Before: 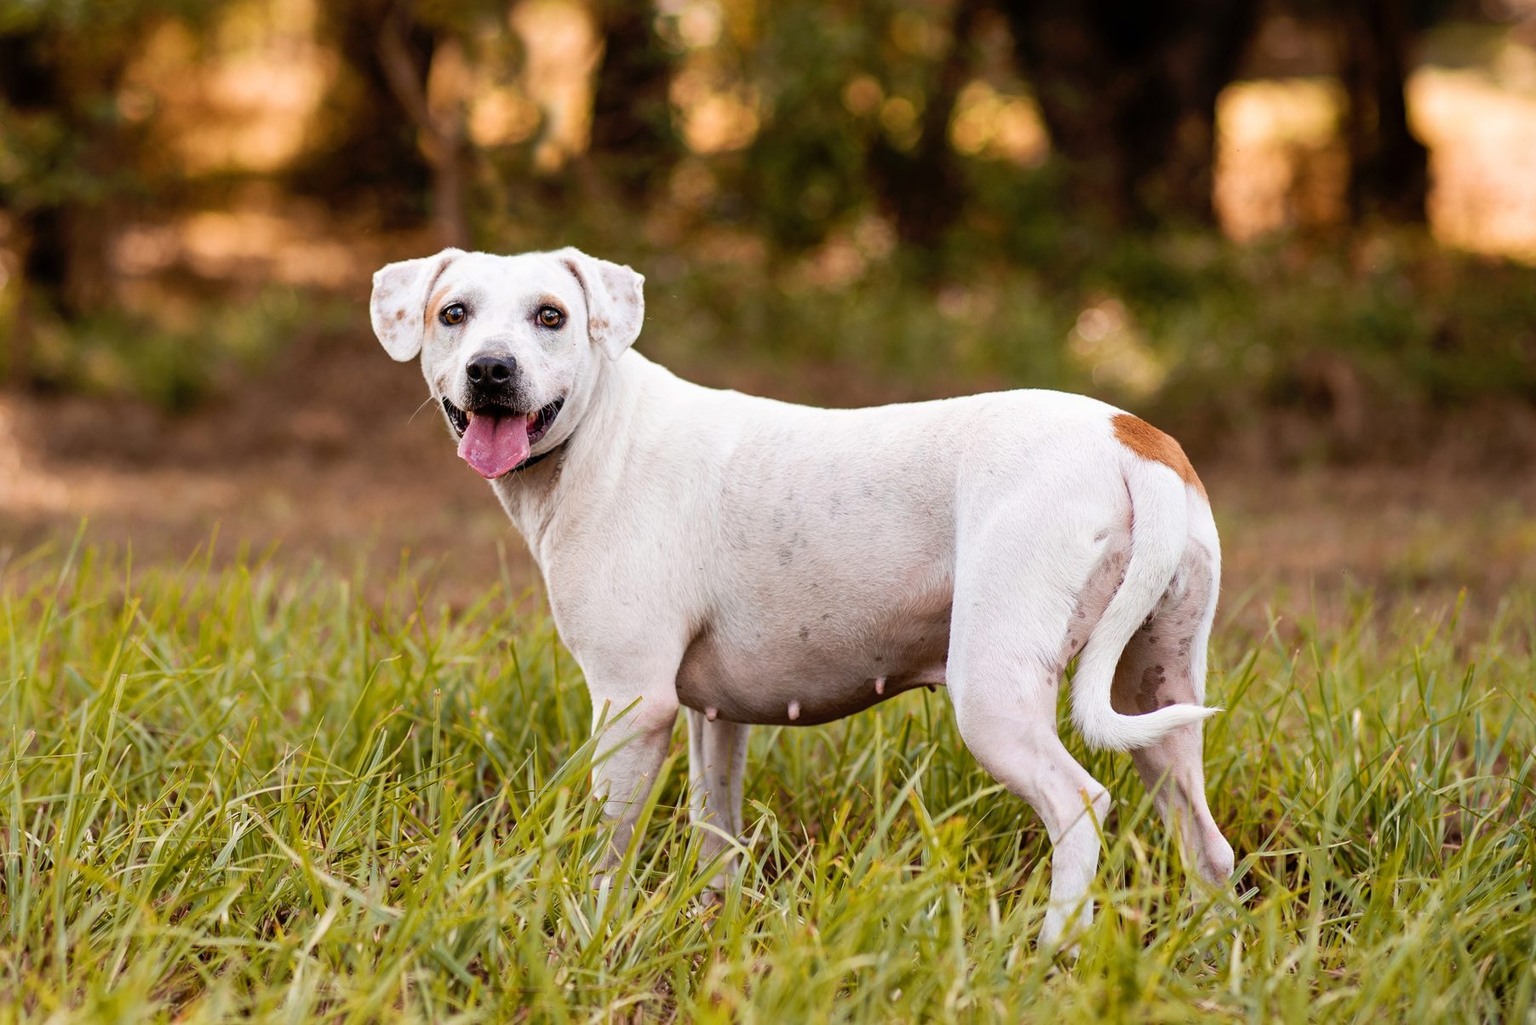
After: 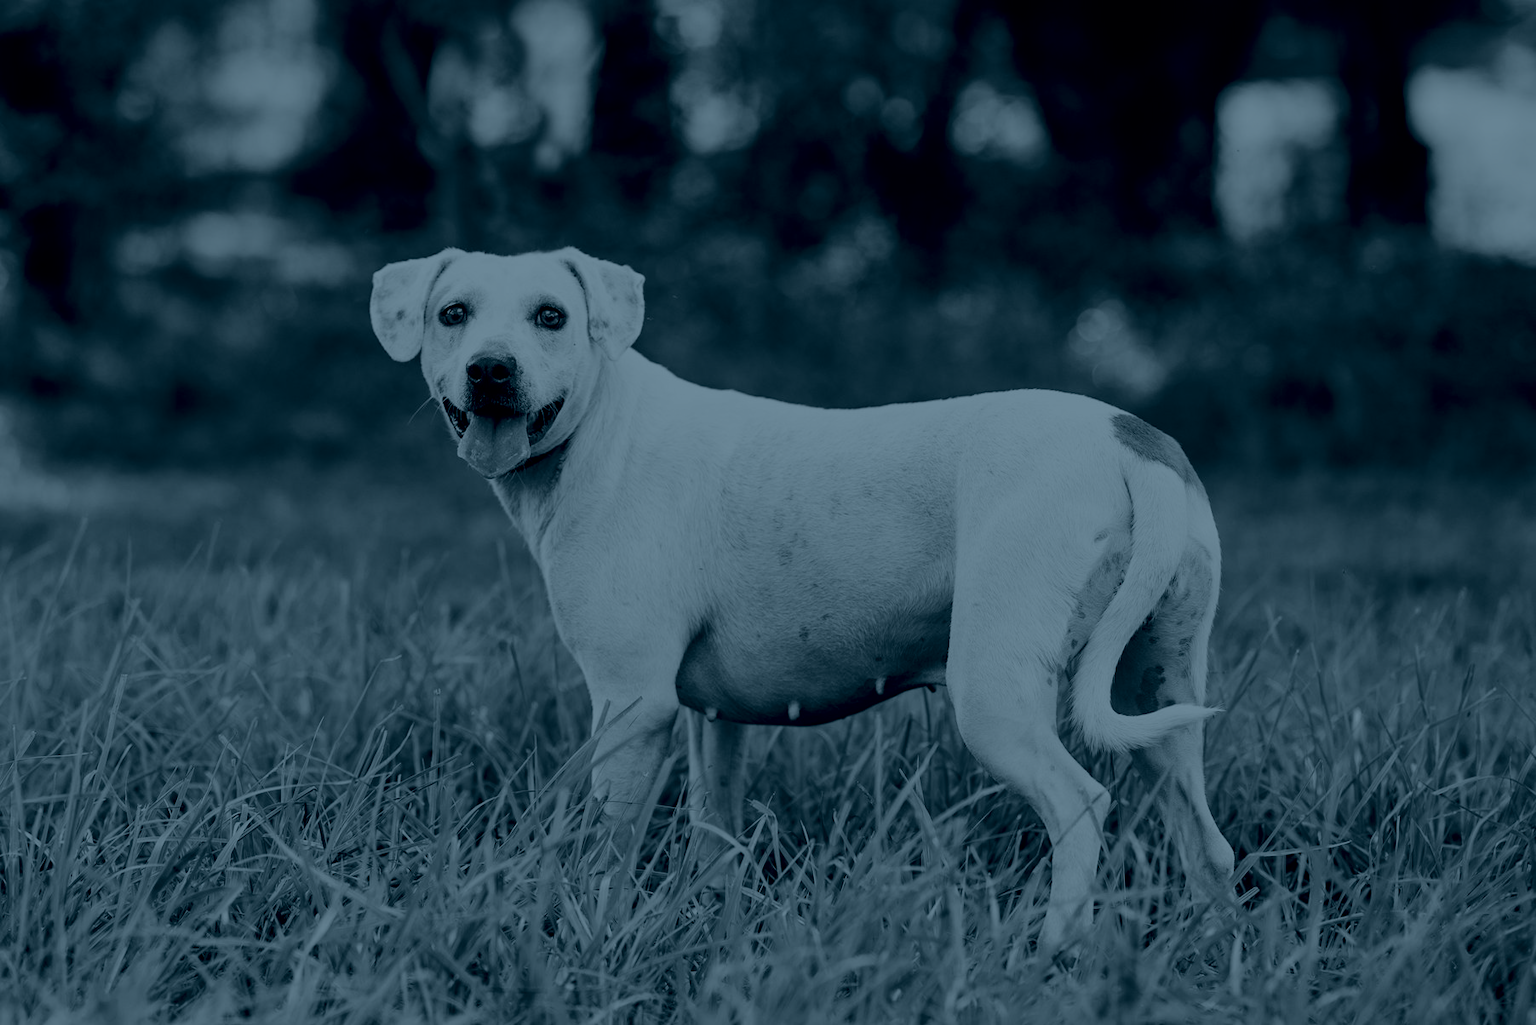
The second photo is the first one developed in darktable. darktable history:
contrast brightness saturation: contrast 0.15, brightness -0.01, saturation 0.1
white balance: red 1.066, blue 1.119
colorize: hue 194.4°, saturation 29%, source mix 61.75%, lightness 3.98%, version 1
